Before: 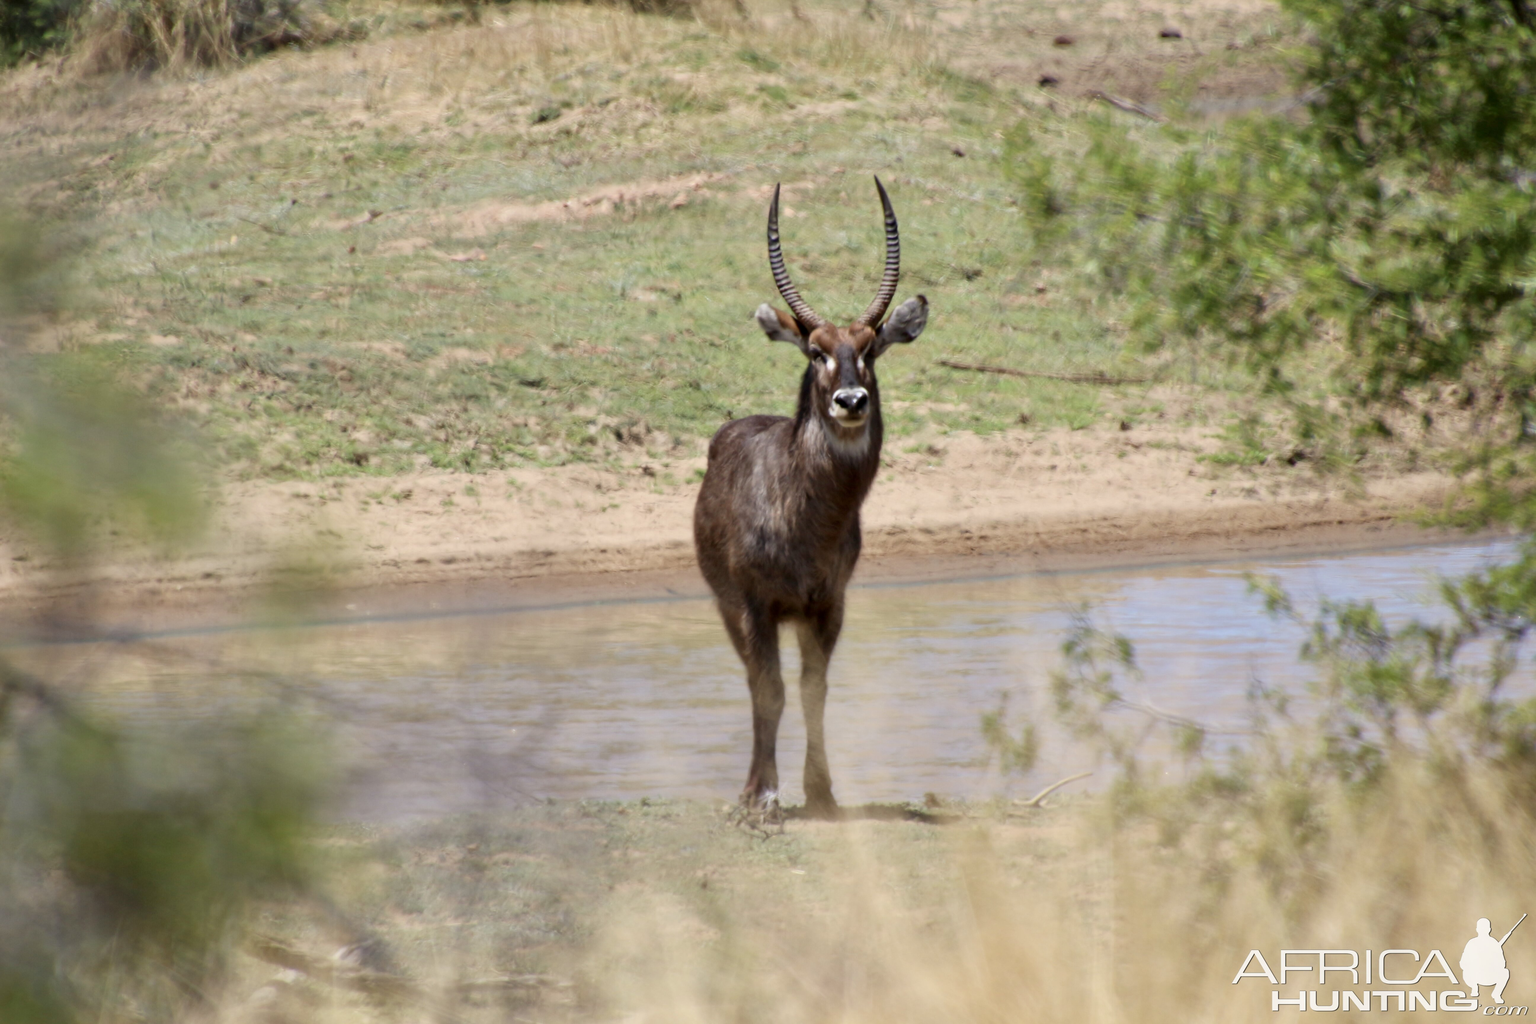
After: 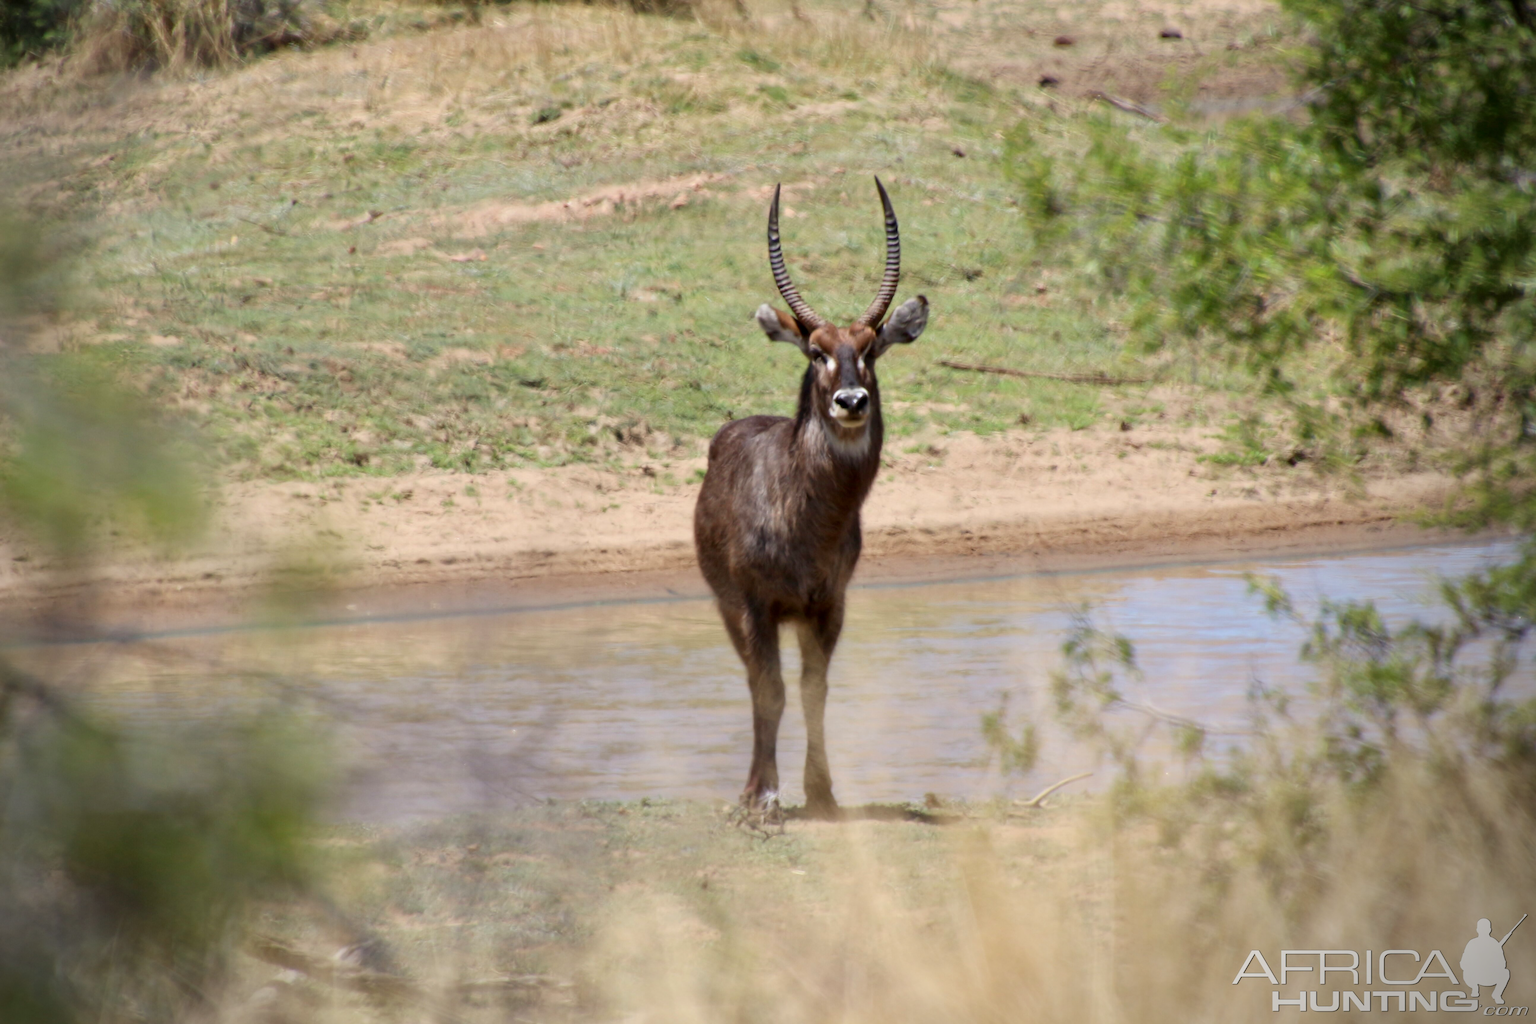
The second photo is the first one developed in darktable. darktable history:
tone equalizer: on, module defaults
vignetting: brightness -0.576, saturation -0.249, center (-0.063, -0.306)
